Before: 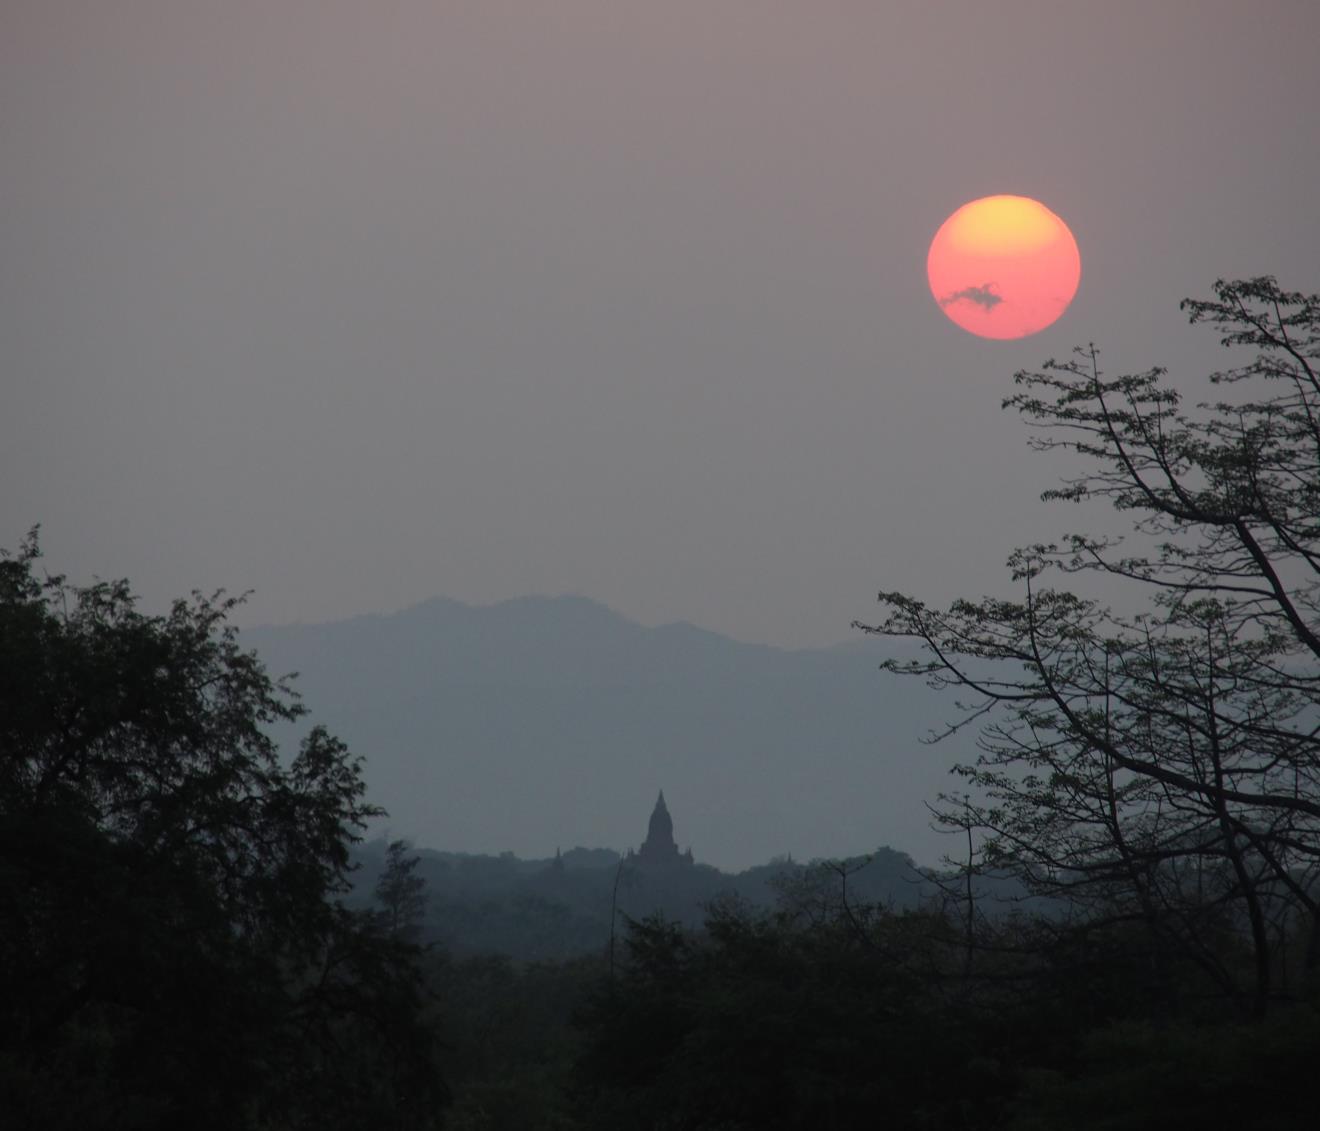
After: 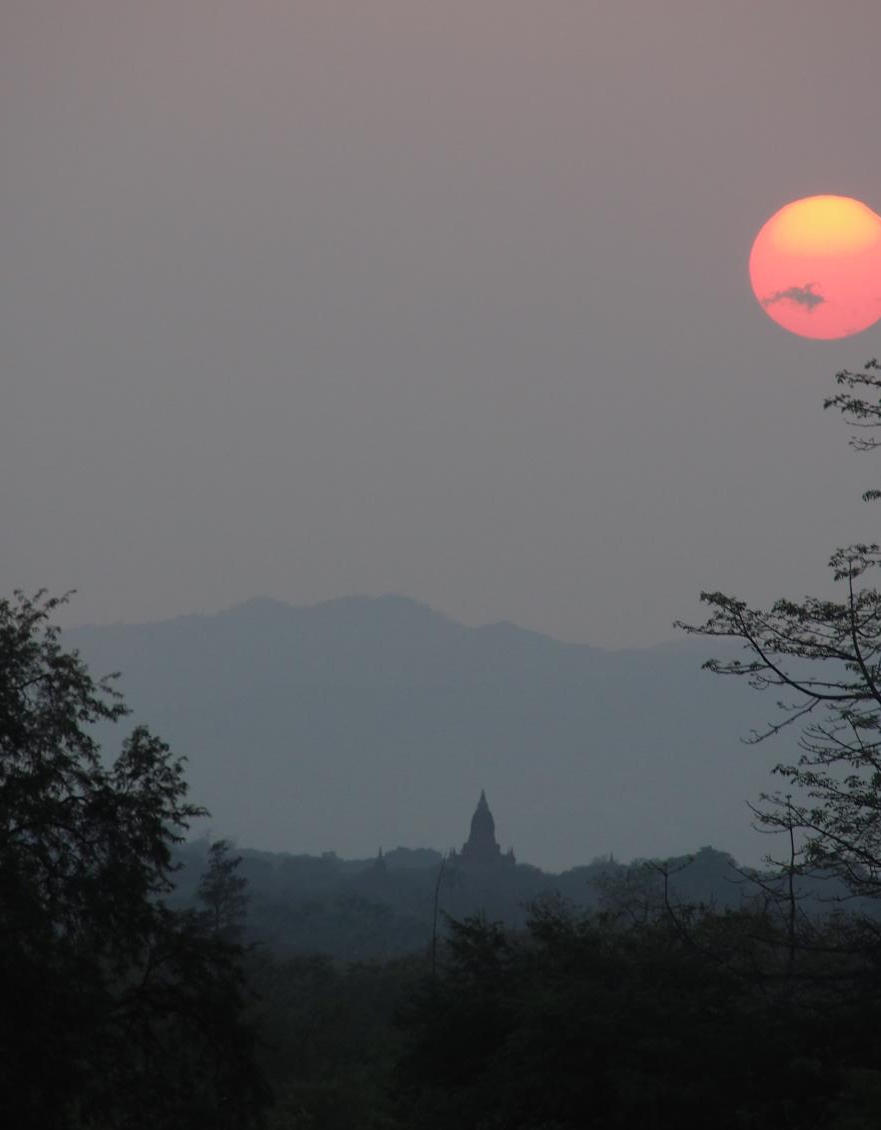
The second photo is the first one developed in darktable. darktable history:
crop and rotate: left 13.622%, right 19.632%
